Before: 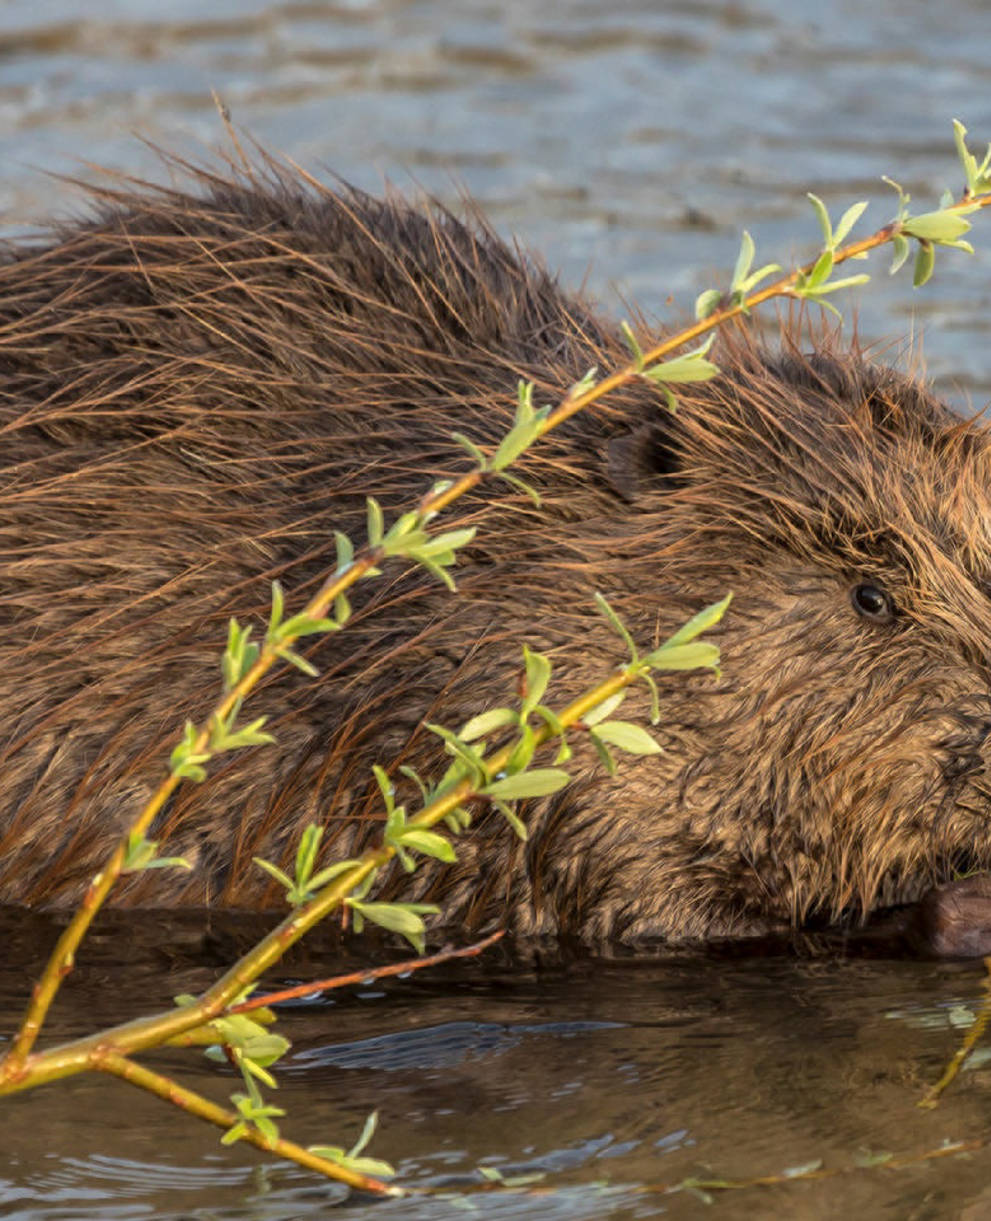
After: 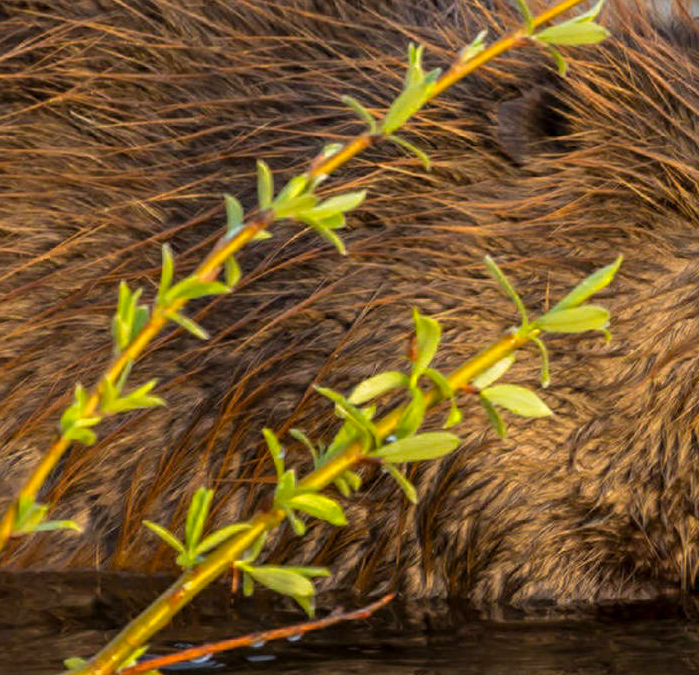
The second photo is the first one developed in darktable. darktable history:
crop: left 11.123%, top 27.61%, right 18.3%, bottom 17.034%
color balance rgb: perceptual saturation grading › global saturation 20%, global vibrance 20%
